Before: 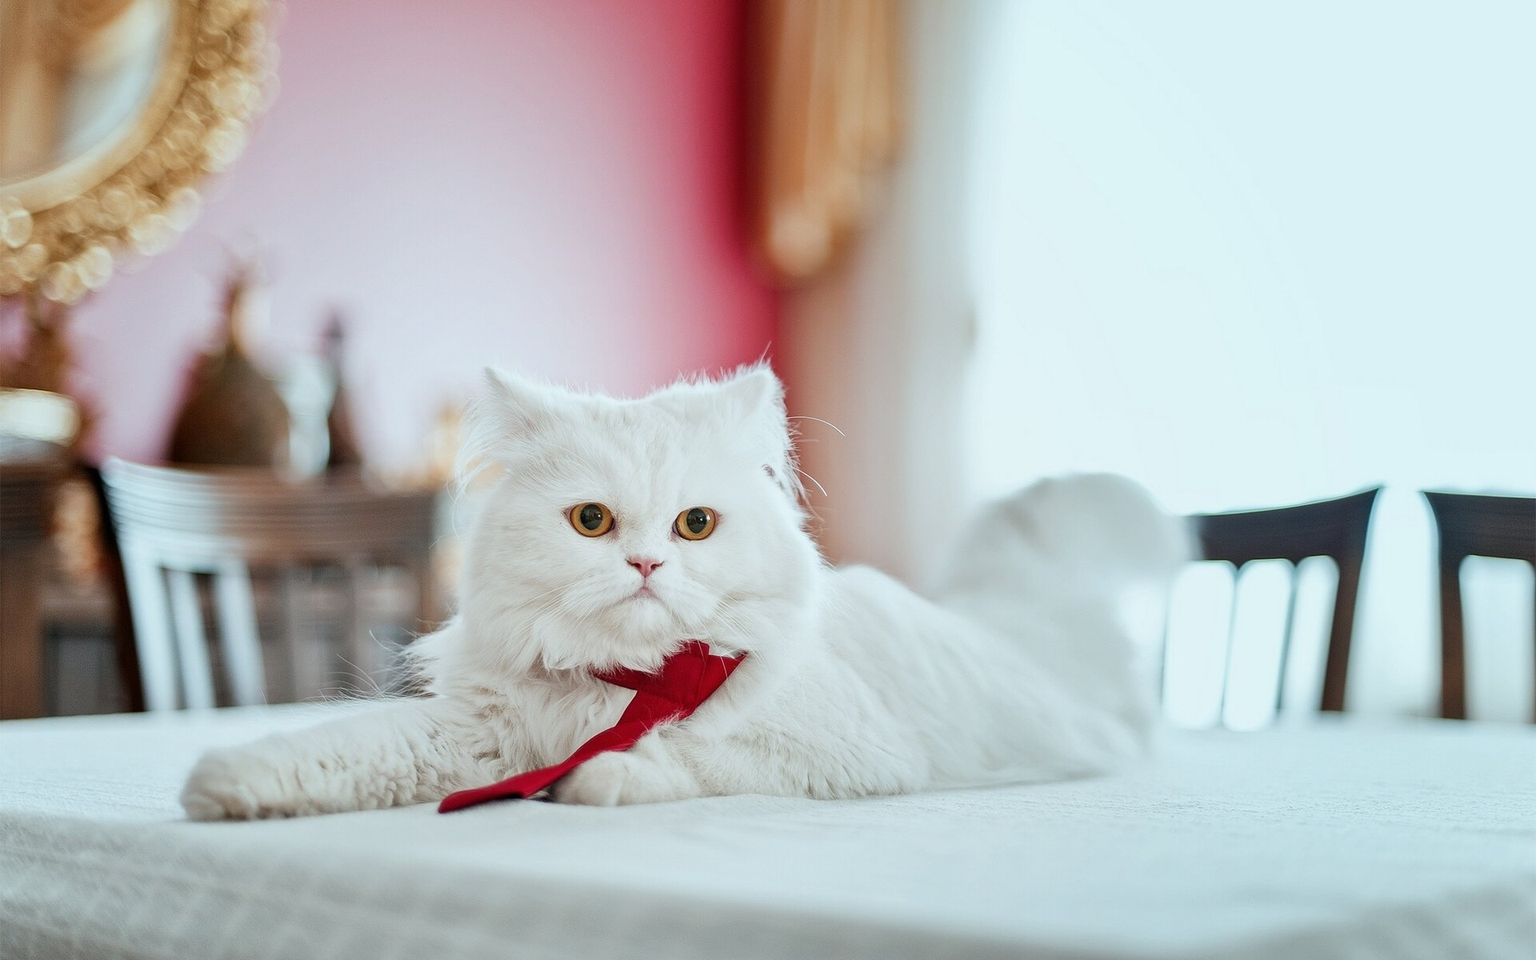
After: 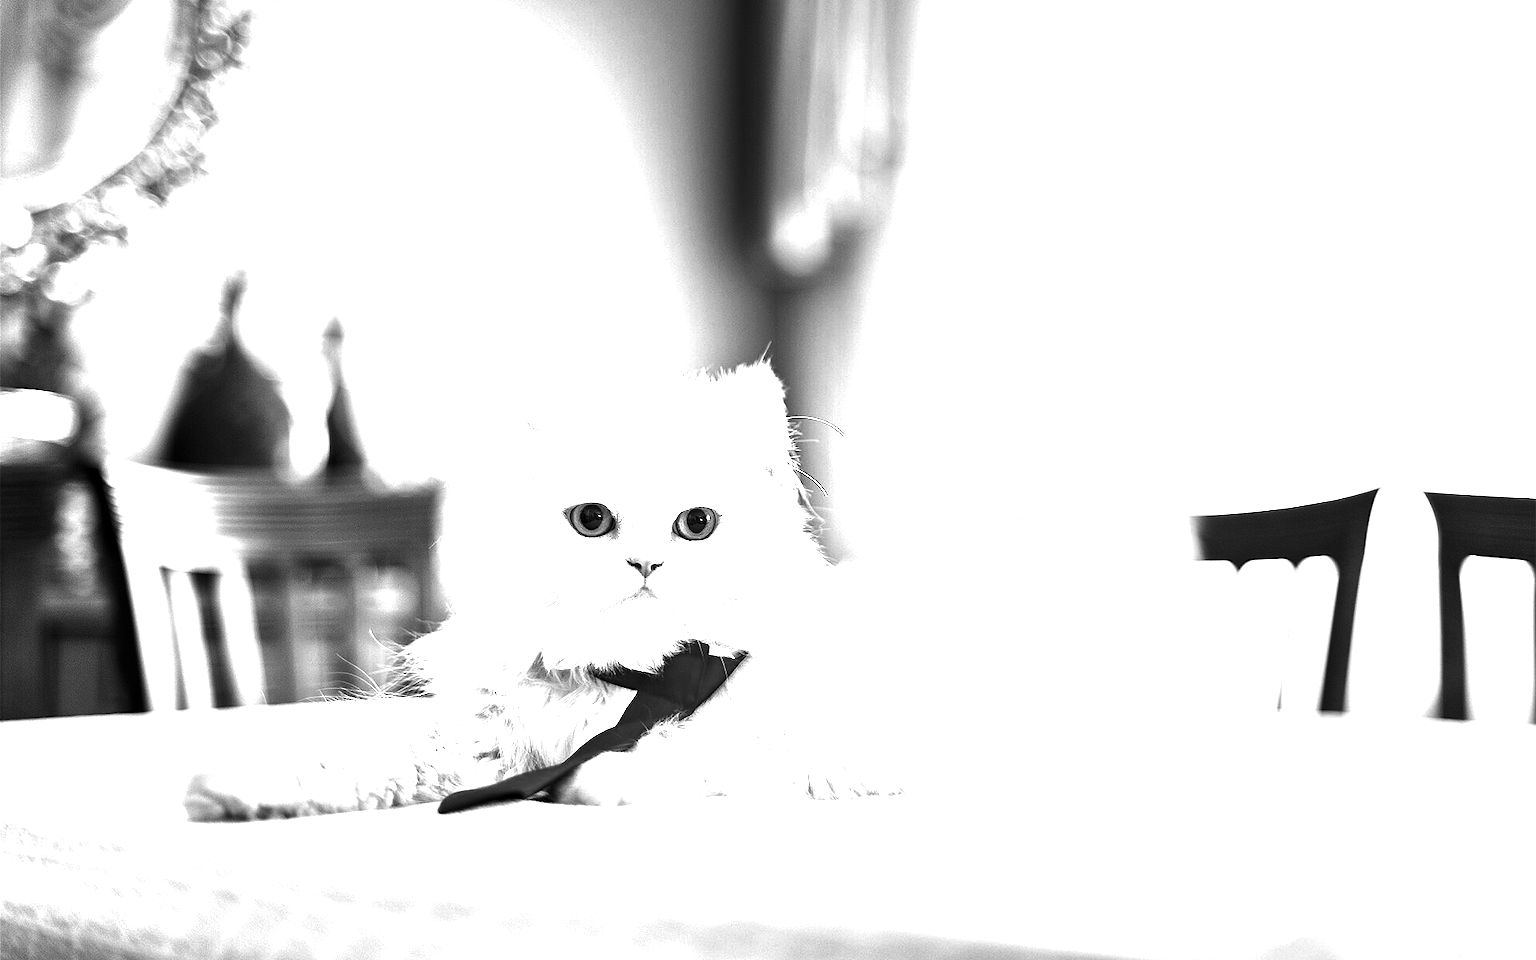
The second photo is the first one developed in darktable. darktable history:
contrast brightness saturation: contrast -0.035, brightness -0.593, saturation -0.997
exposure: exposure 1.495 EV, compensate exposure bias true, compensate highlight preservation false
